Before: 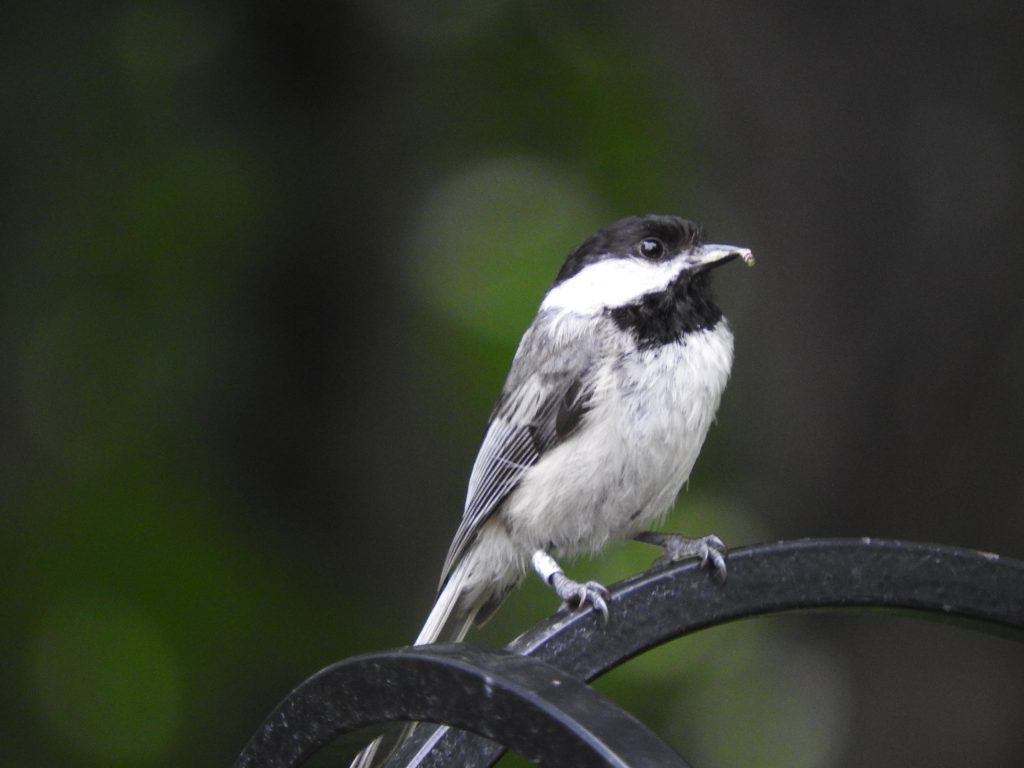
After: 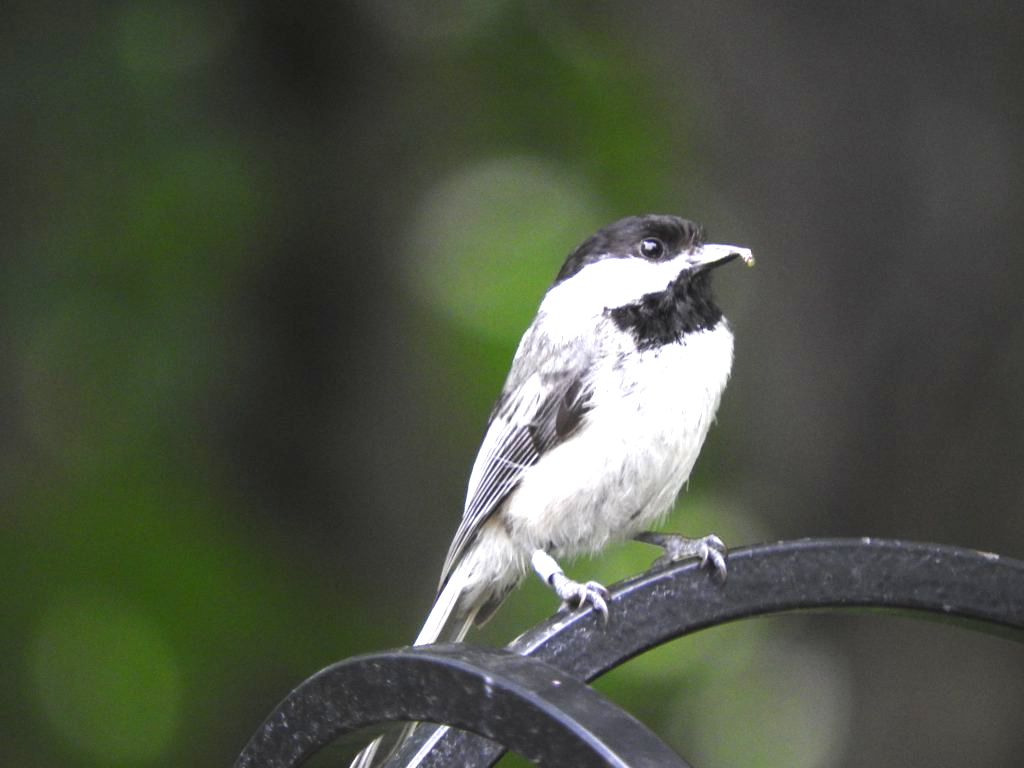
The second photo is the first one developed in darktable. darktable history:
base curve: preserve colors none
exposure: black level correction 0, exposure 1.1 EV, compensate highlight preservation false
